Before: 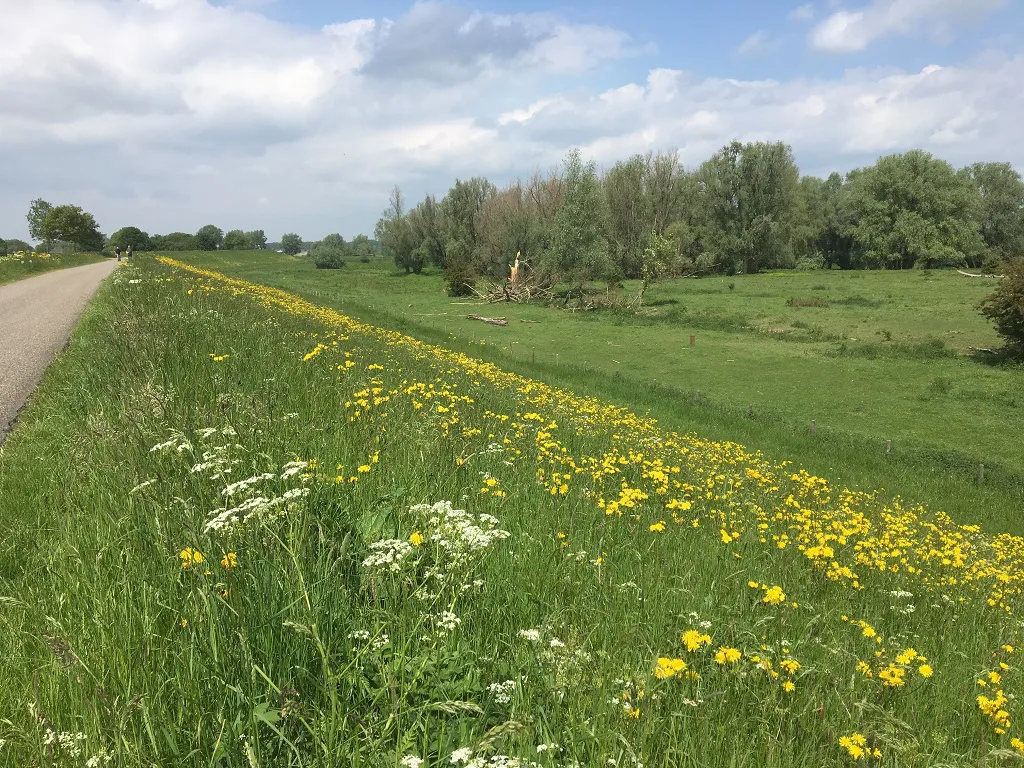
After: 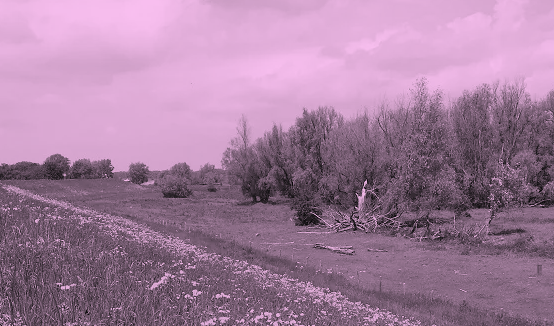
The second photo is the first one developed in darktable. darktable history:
filmic rgb: black relative exposure -7.65 EV, white relative exposure 4.56 EV, threshold 3.05 EV, hardness 3.61, enable highlight reconstruction true
color calibration: output gray [0.267, 0.423, 0.261, 0], illuminant Planckian (black body), adaptation linear Bradford (ICC v4), x 0.364, y 0.366, temperature 4418.51 K
color correction: highlights a* 19.51, highlights b* -11.41, saturation 1.65
crop: left 14.947%, top 9.298%, right 30.902%, bottom 48.178%
